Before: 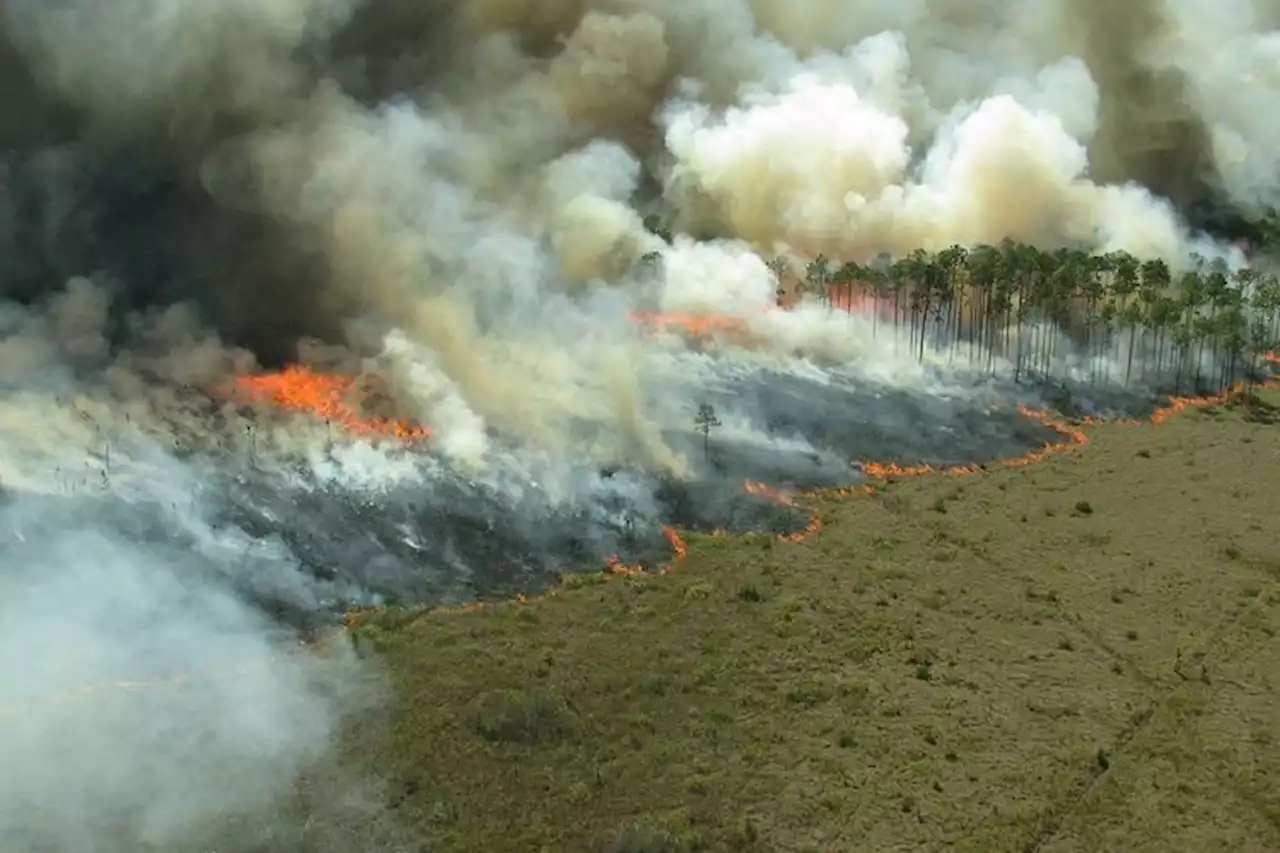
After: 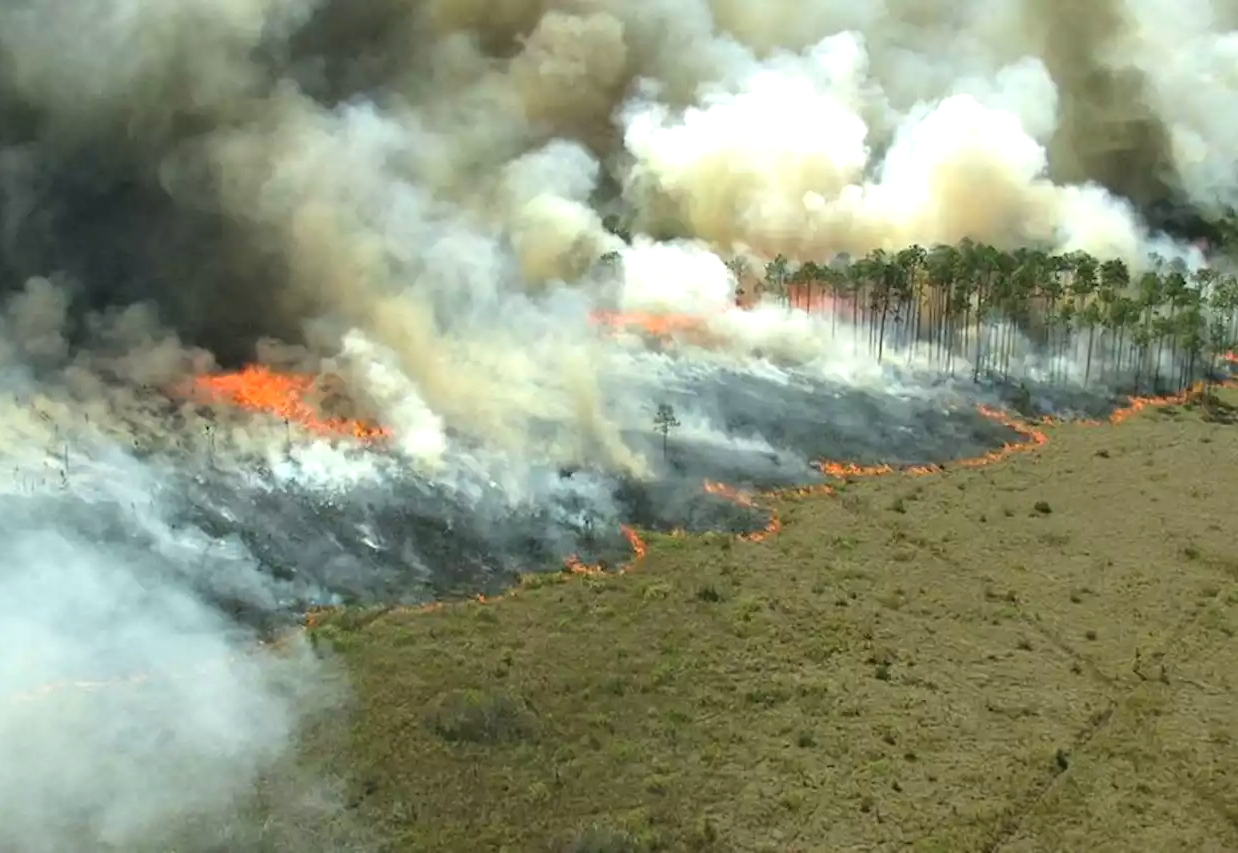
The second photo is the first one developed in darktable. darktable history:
crop and rotate: left 3.267%
exposure: black level correction 0, exposure 0.499 EV, compensate highlight preservation false
